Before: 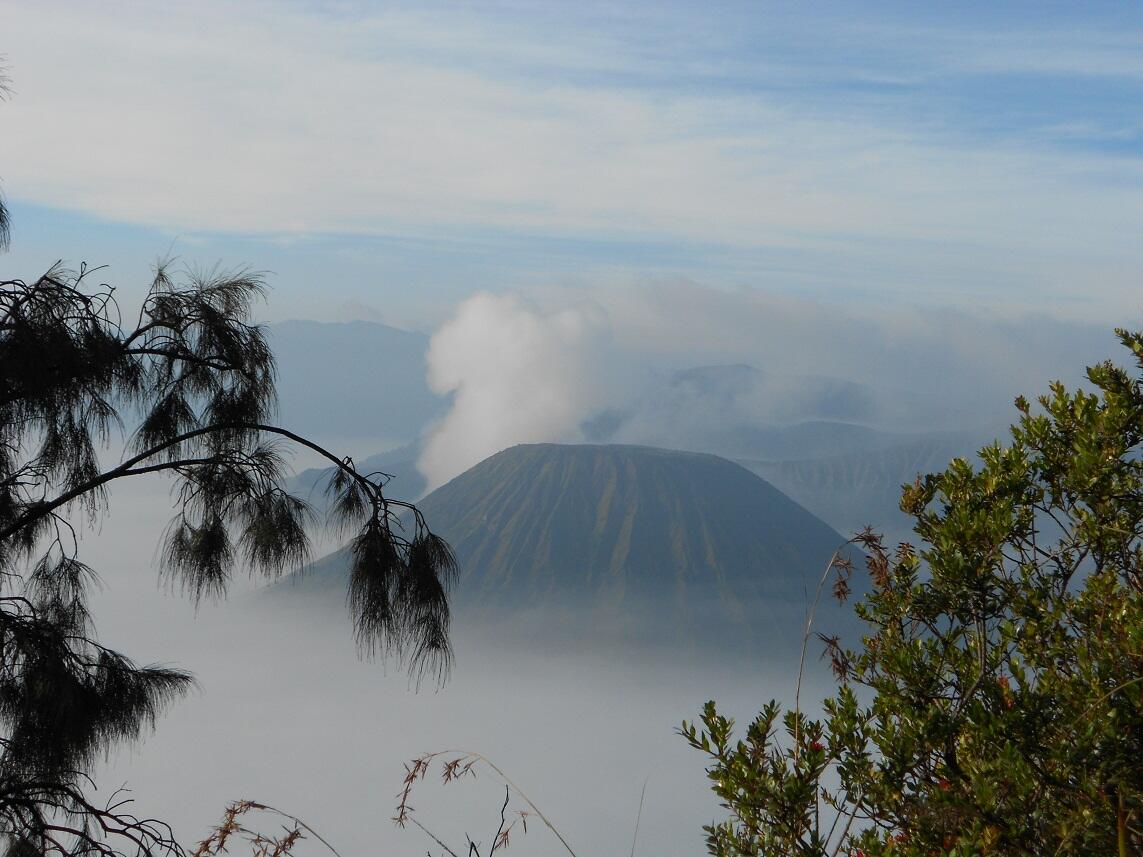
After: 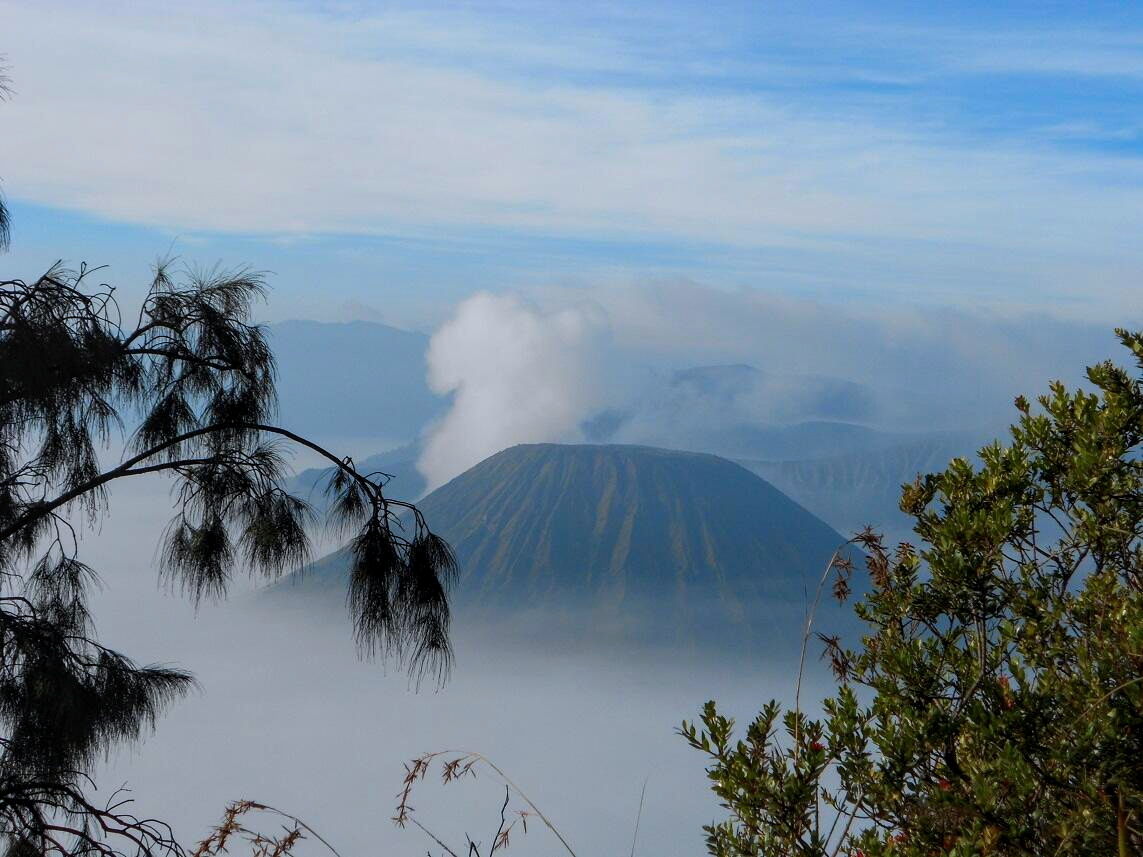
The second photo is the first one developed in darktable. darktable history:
color zones: curves: ch1 [(0.25, 0.5) (0.747, 0.71)]
local contrast: on, module defaults
white balance: red 0.974, blue 1.044
